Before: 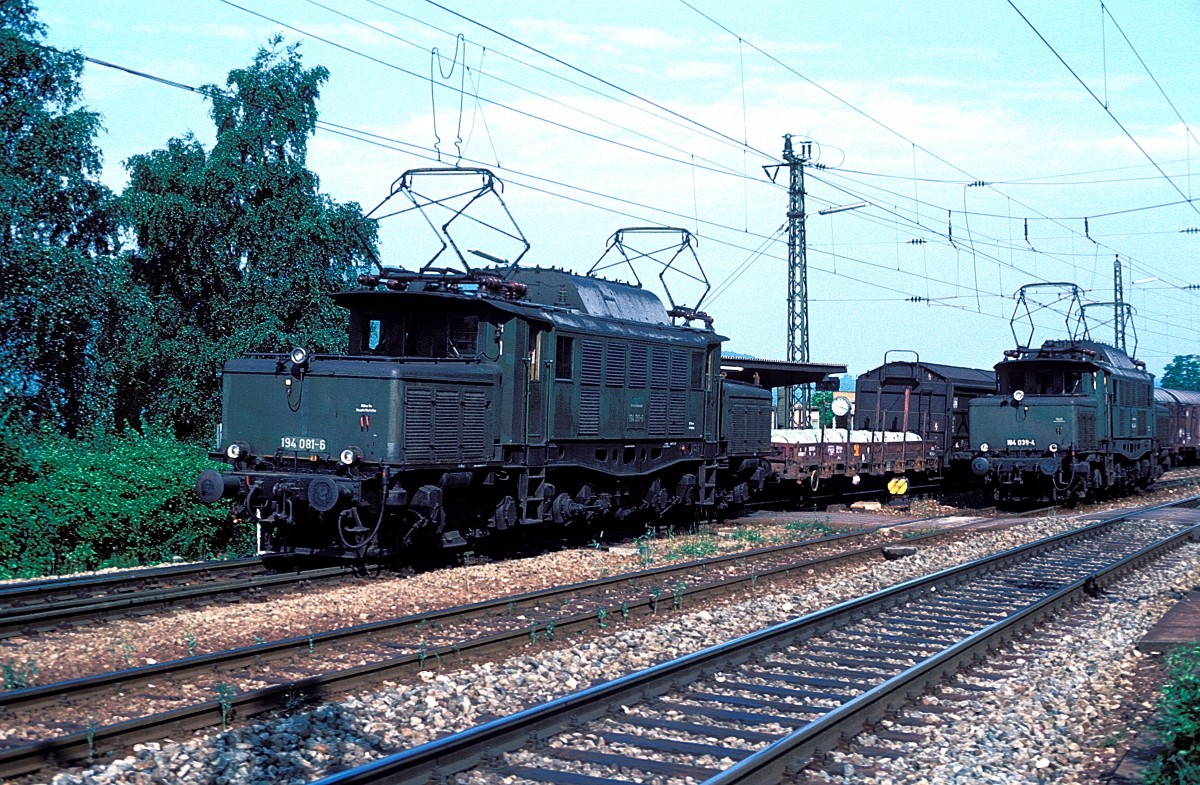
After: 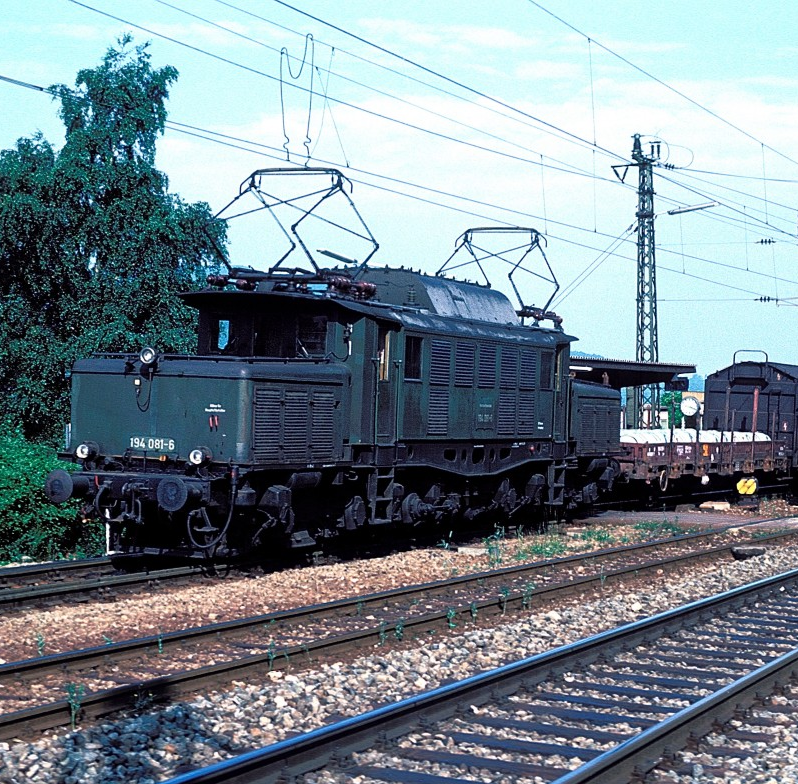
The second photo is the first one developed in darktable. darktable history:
crop and rotate: left 12.6%, right 20.886%
